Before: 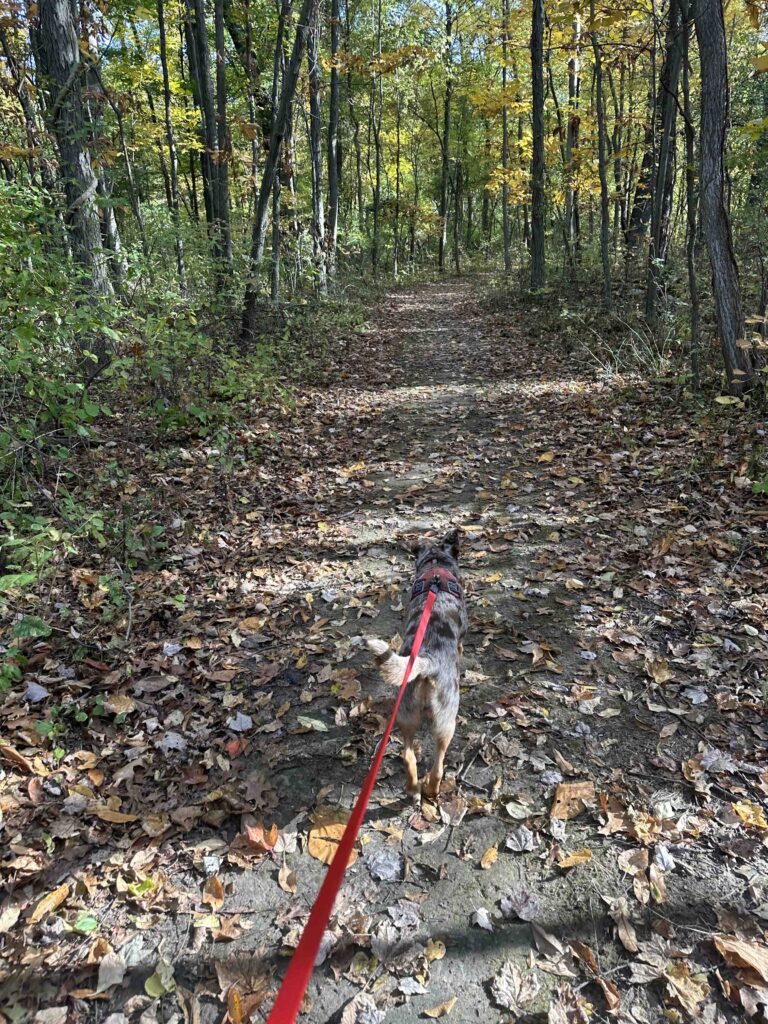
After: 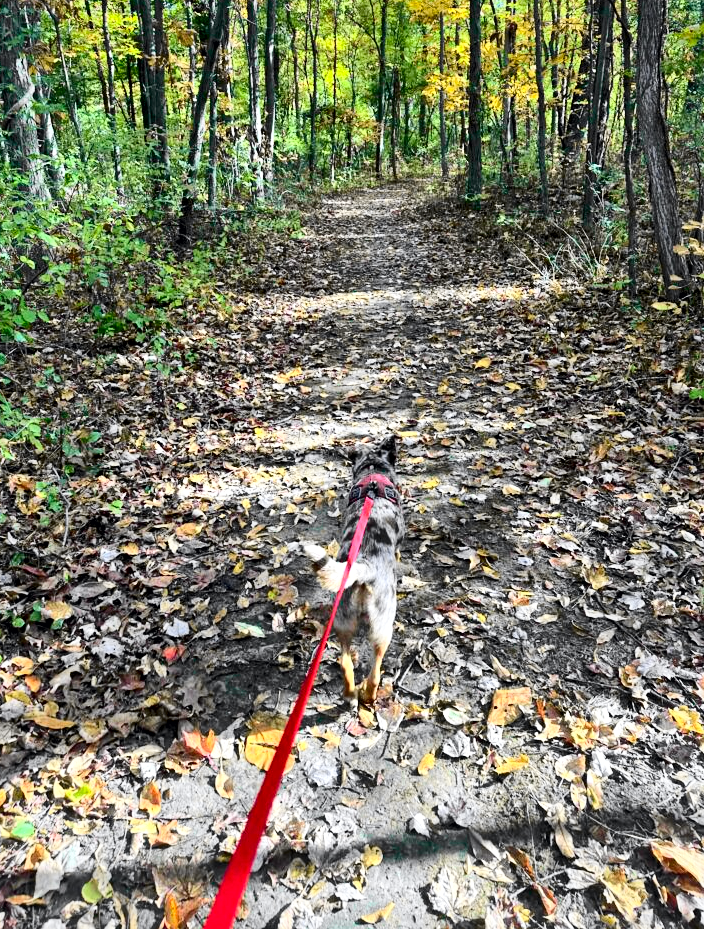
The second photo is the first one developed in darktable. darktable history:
crop and rotate: left 8.262%, top 9.226%
contrast brightness saturation: contrast 0.2, brightness 0.16, saturation 0.22
local contrast: mode bilateral grid, contrast 100, coarseness 100, detail 165%, midtone range 0.2
tone curve: curves: ch0 [(0, 0) (0.071, 0.047) (0.266, 0.26) (0.483, 0.554) (0.753, 0.811) (1, 0.983)]; ch1 [(0, 0) (0.346, 0.307) (0.408, 0.369) (0.463, 0.443) (0.482, 0.493) (0.502, 0.5) (0.517, 0.502) (0.55, 0.548) (0.597, 0.624) (0.651, 0.698) (1, 1)]; ch2 [(0, 0) (0.346, 0.34) (0.434, 0.46) (0.485, 0.494) (0.5, 0.494) (0.517, 0.506) (0.535, 0.529) (0.583, 0.611) (0.625, 0.666) (1, 1)], color space Lab, independent channels, preserve colors none
